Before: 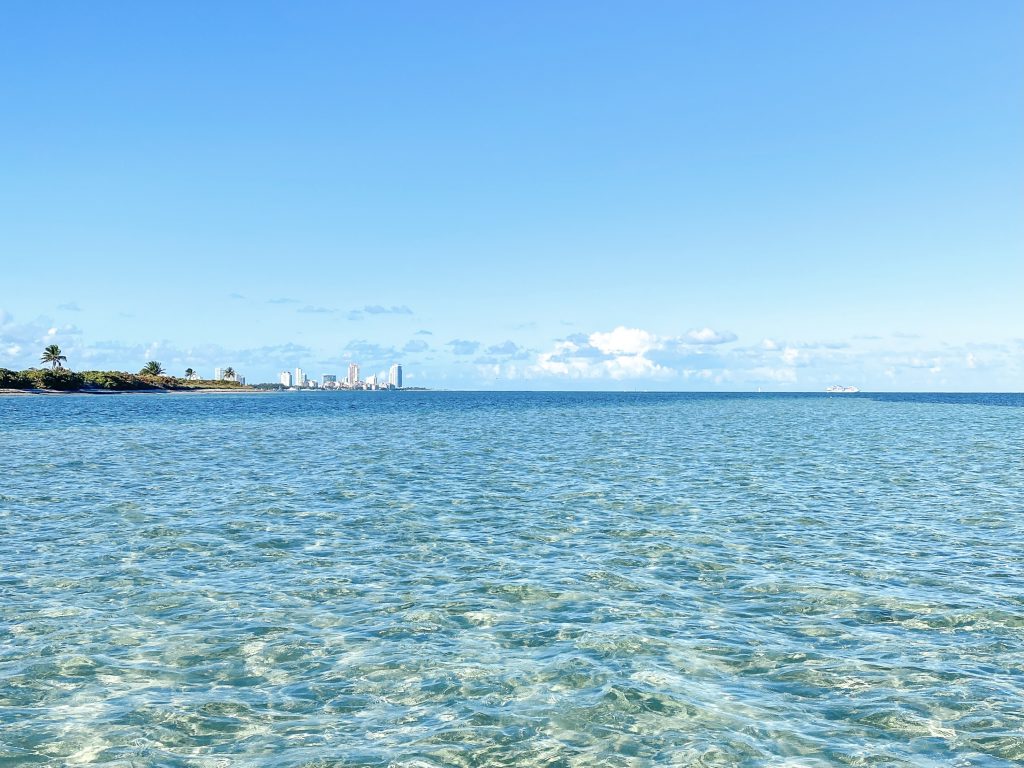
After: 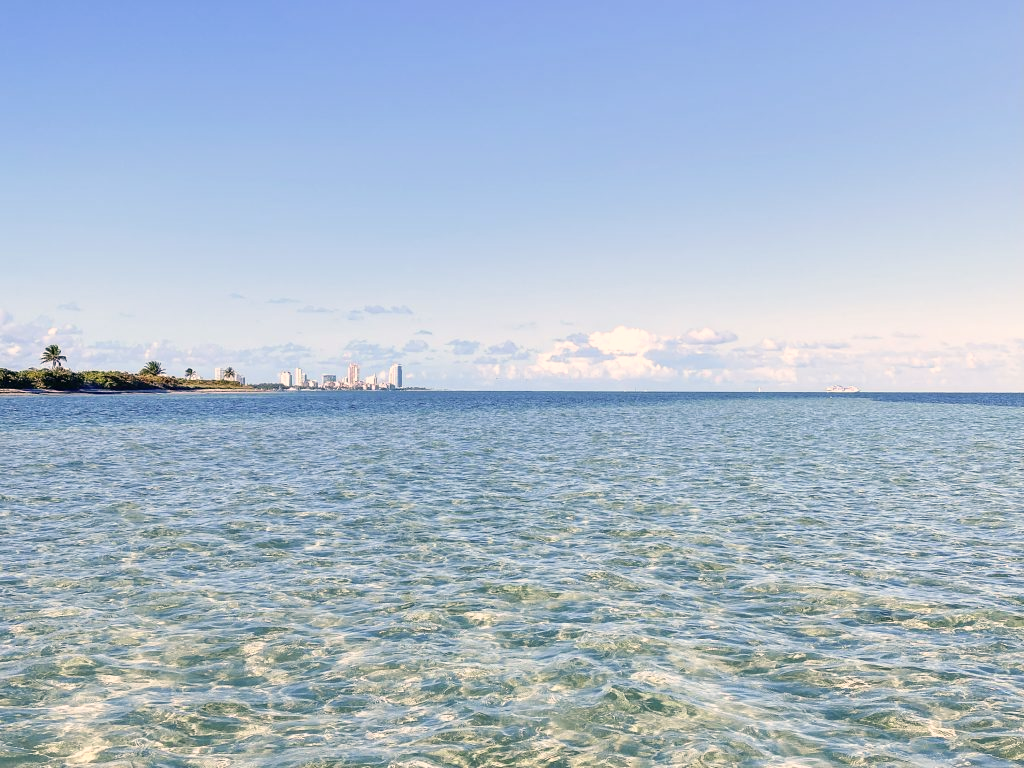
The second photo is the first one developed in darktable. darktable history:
color correction: highlights a* 11.6, highlights b* 11.91
